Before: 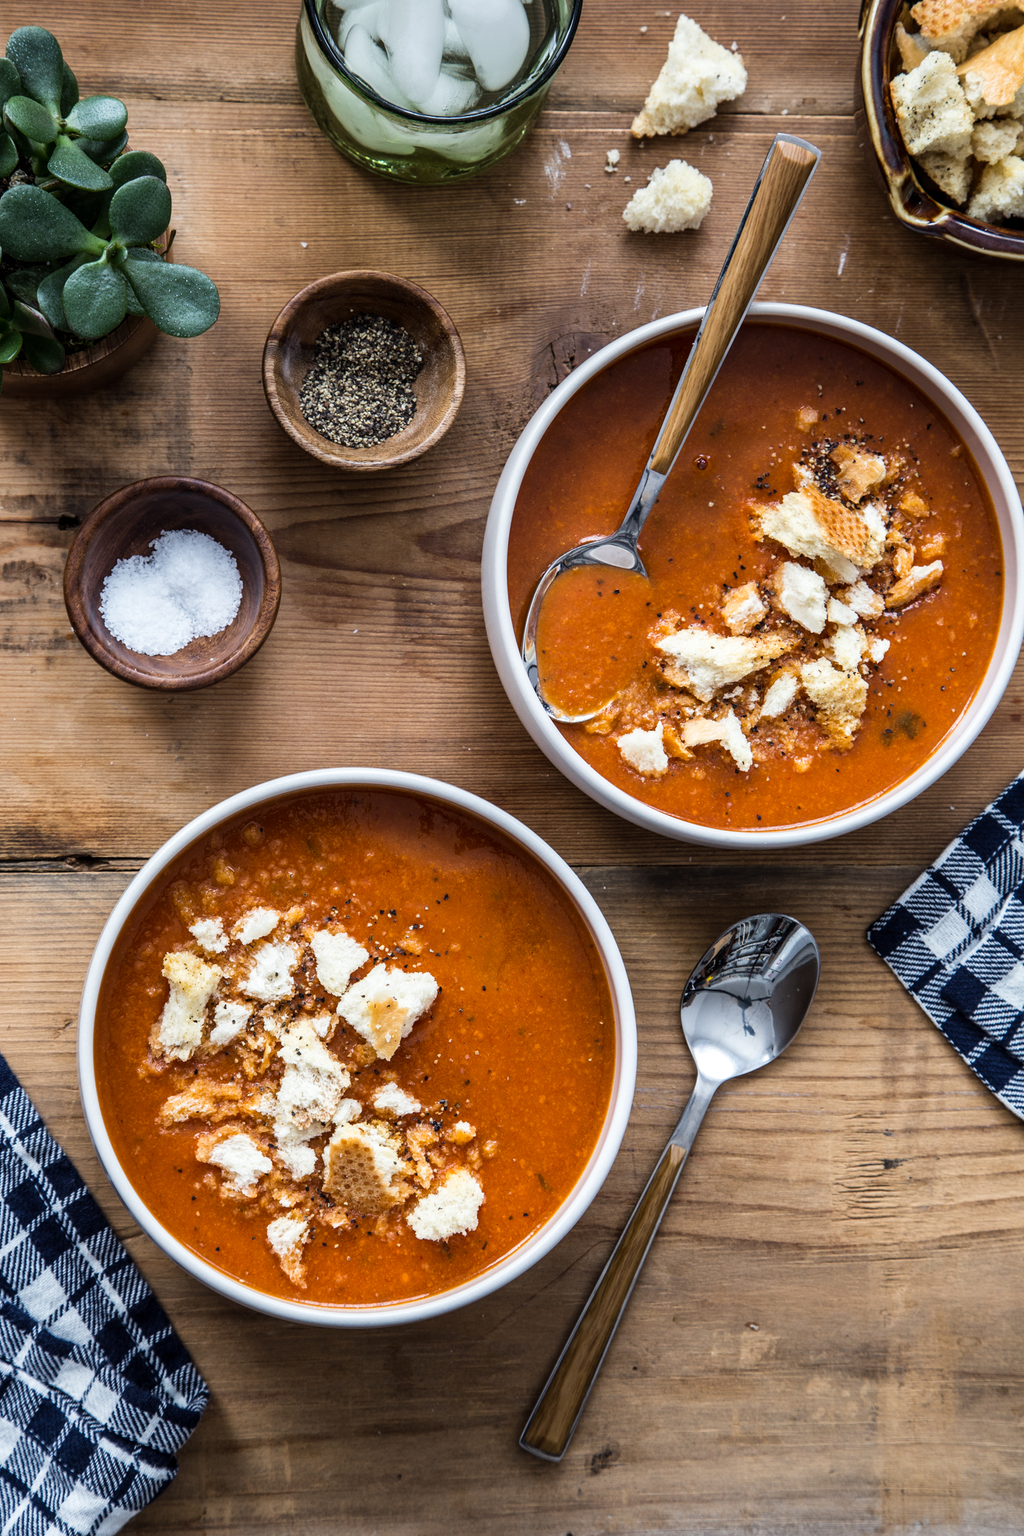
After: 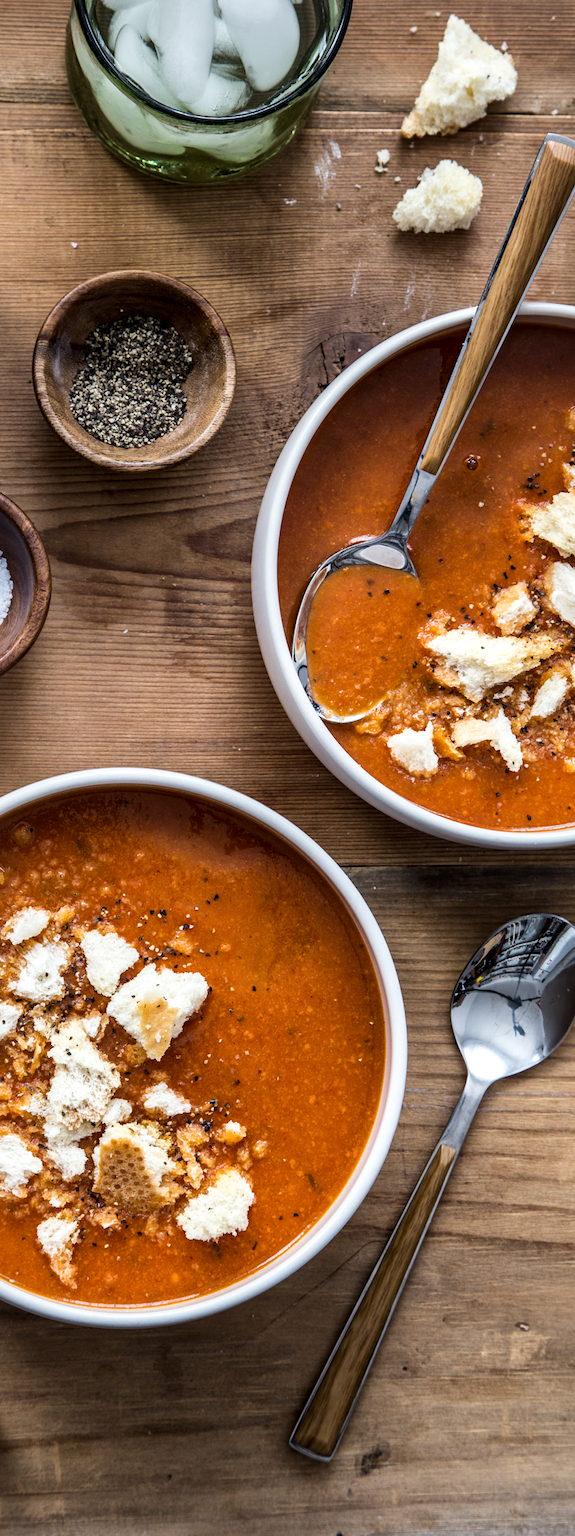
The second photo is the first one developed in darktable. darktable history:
local contrast: mode bilateral grid, contrast 20, coarseness 50, detail 130%, midtone range 0.2
crop and rotate: left 22.516%, right 21.234%
